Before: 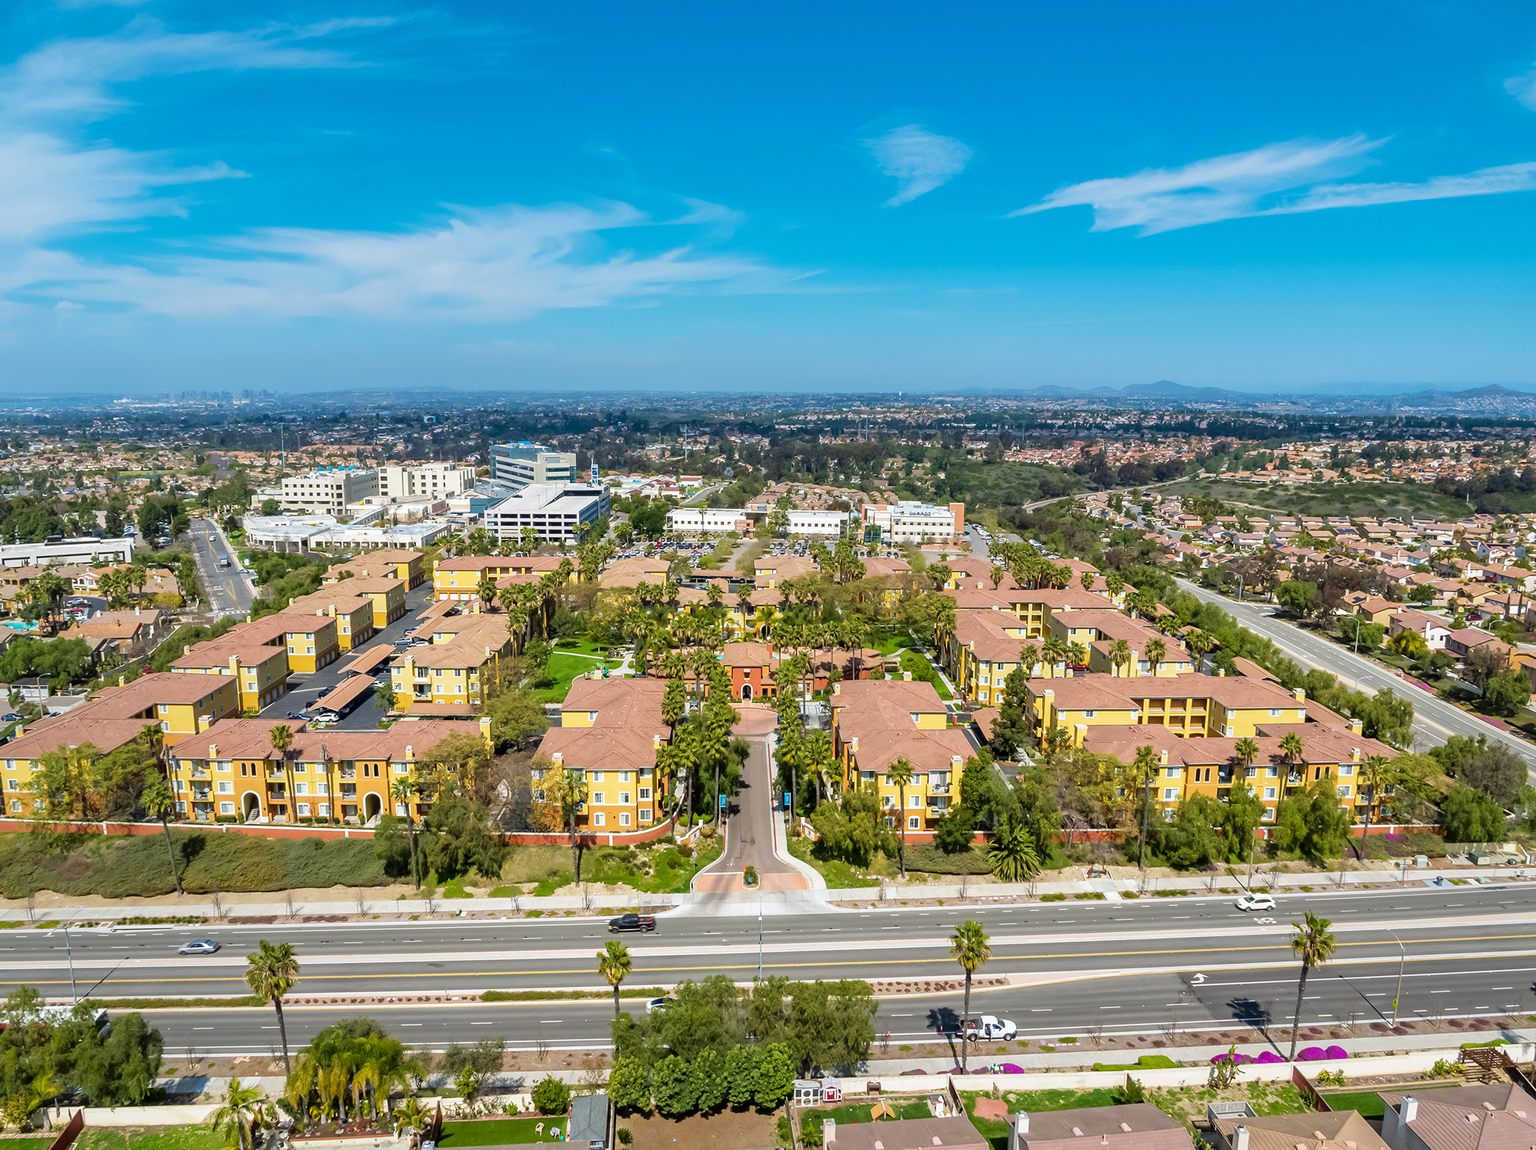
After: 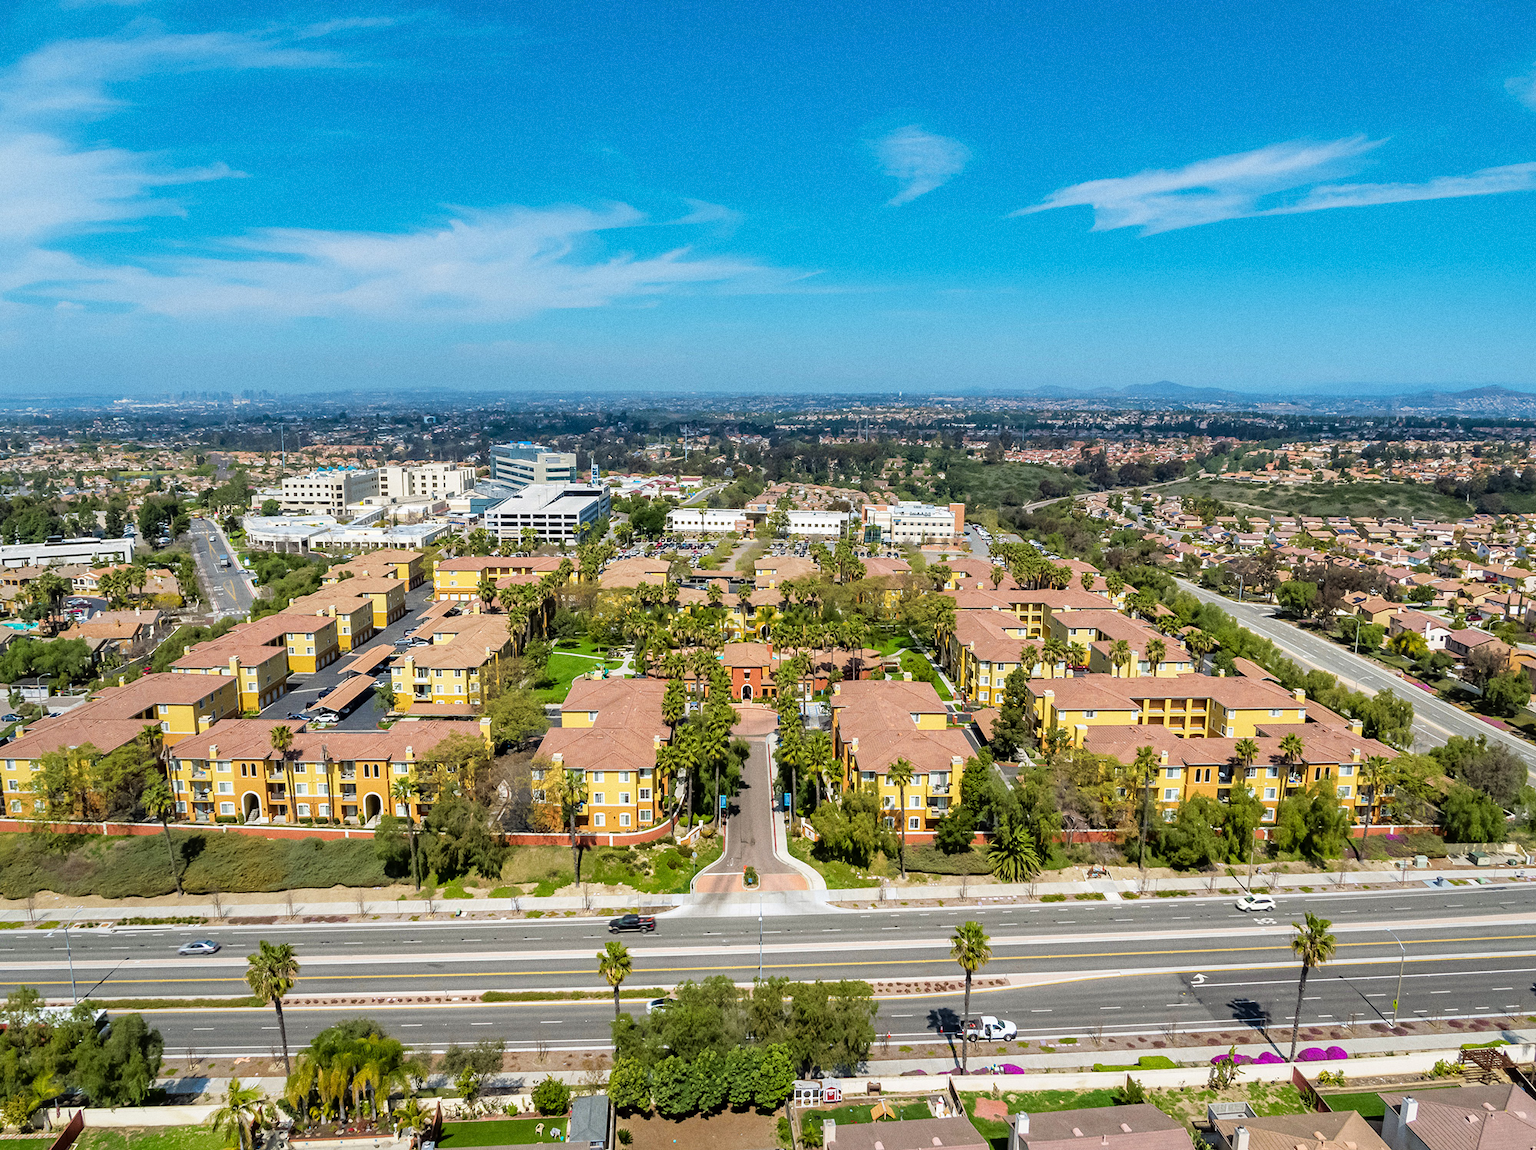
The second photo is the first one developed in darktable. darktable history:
rgb curve: curves: ch0 [(0, 0) (0.136, 0.078) (0.262, 0.245) (0.414, 0.42) (1, 1)], compensate middle gray true, preserve colors basic power
grain: coarseness 0.09 ISO
